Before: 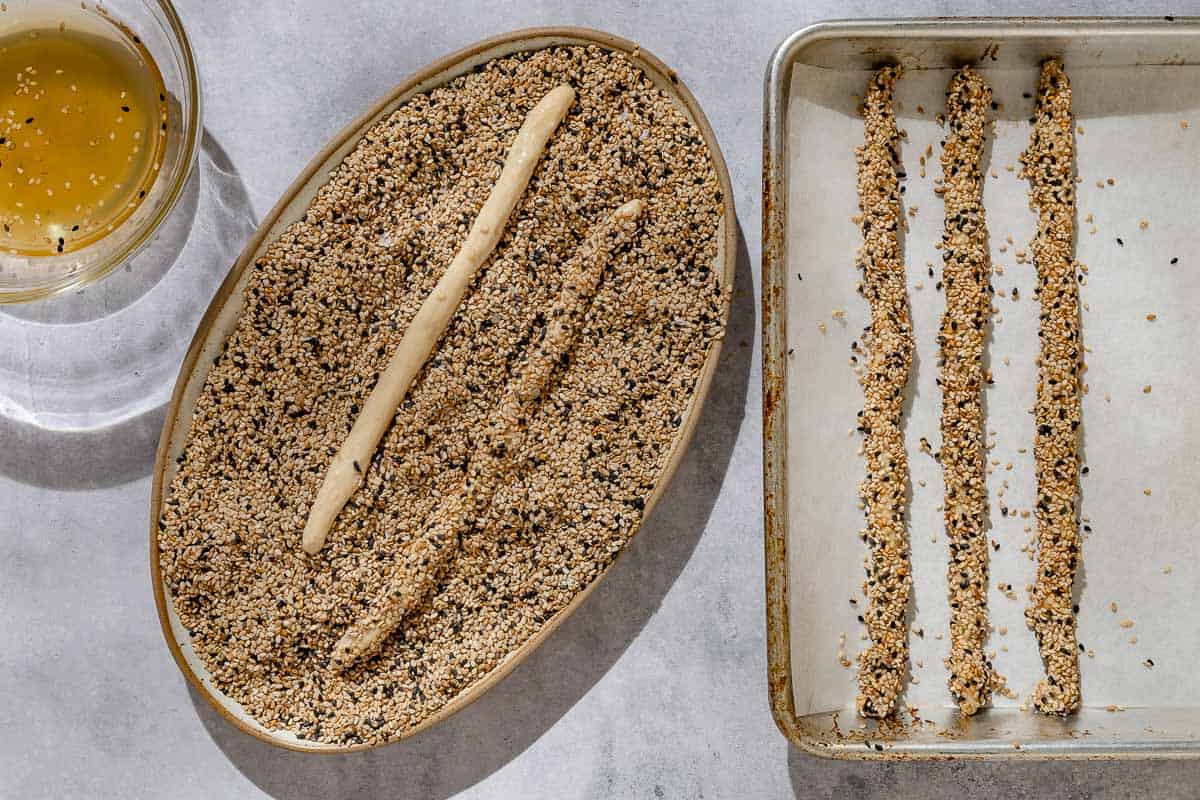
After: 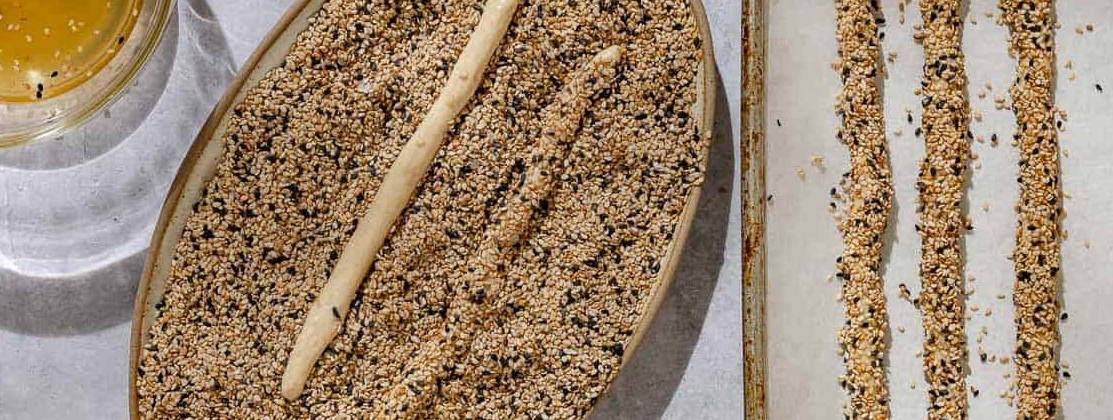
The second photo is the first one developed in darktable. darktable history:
exposure: exposure 0.014 EV, compensate exposure bias true, compensate highlight preservation false
crop: left 1.783%, top 19.262%, right 5.421%, bottom 28.181%
